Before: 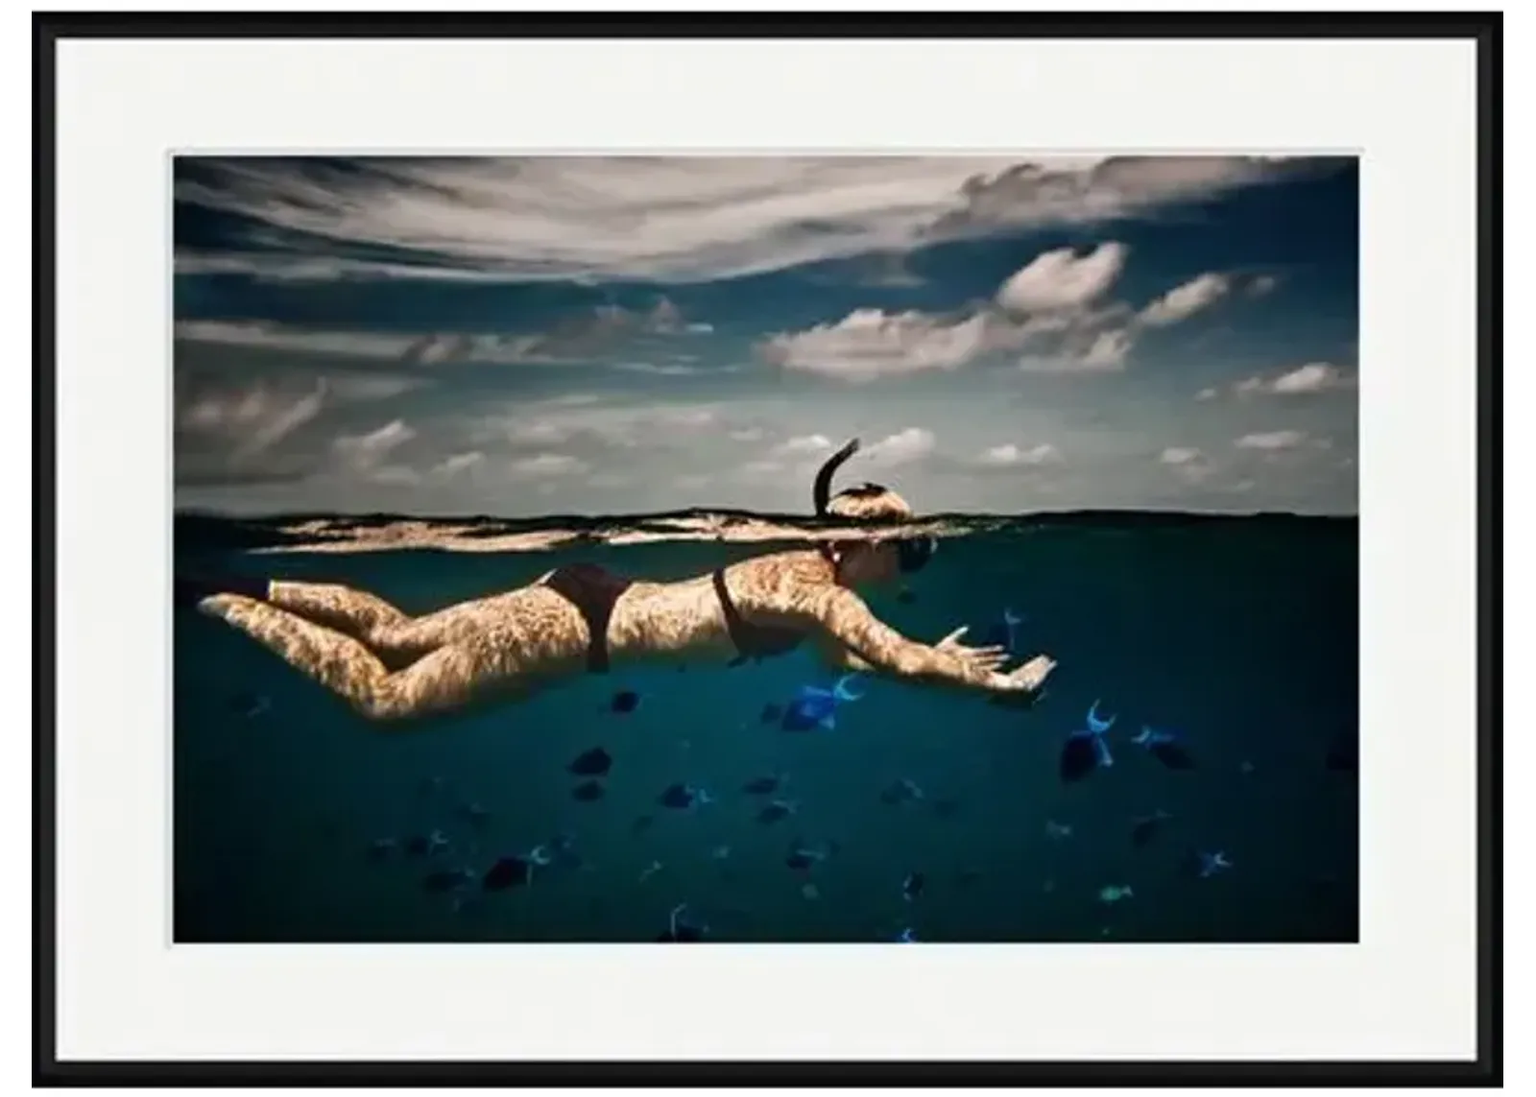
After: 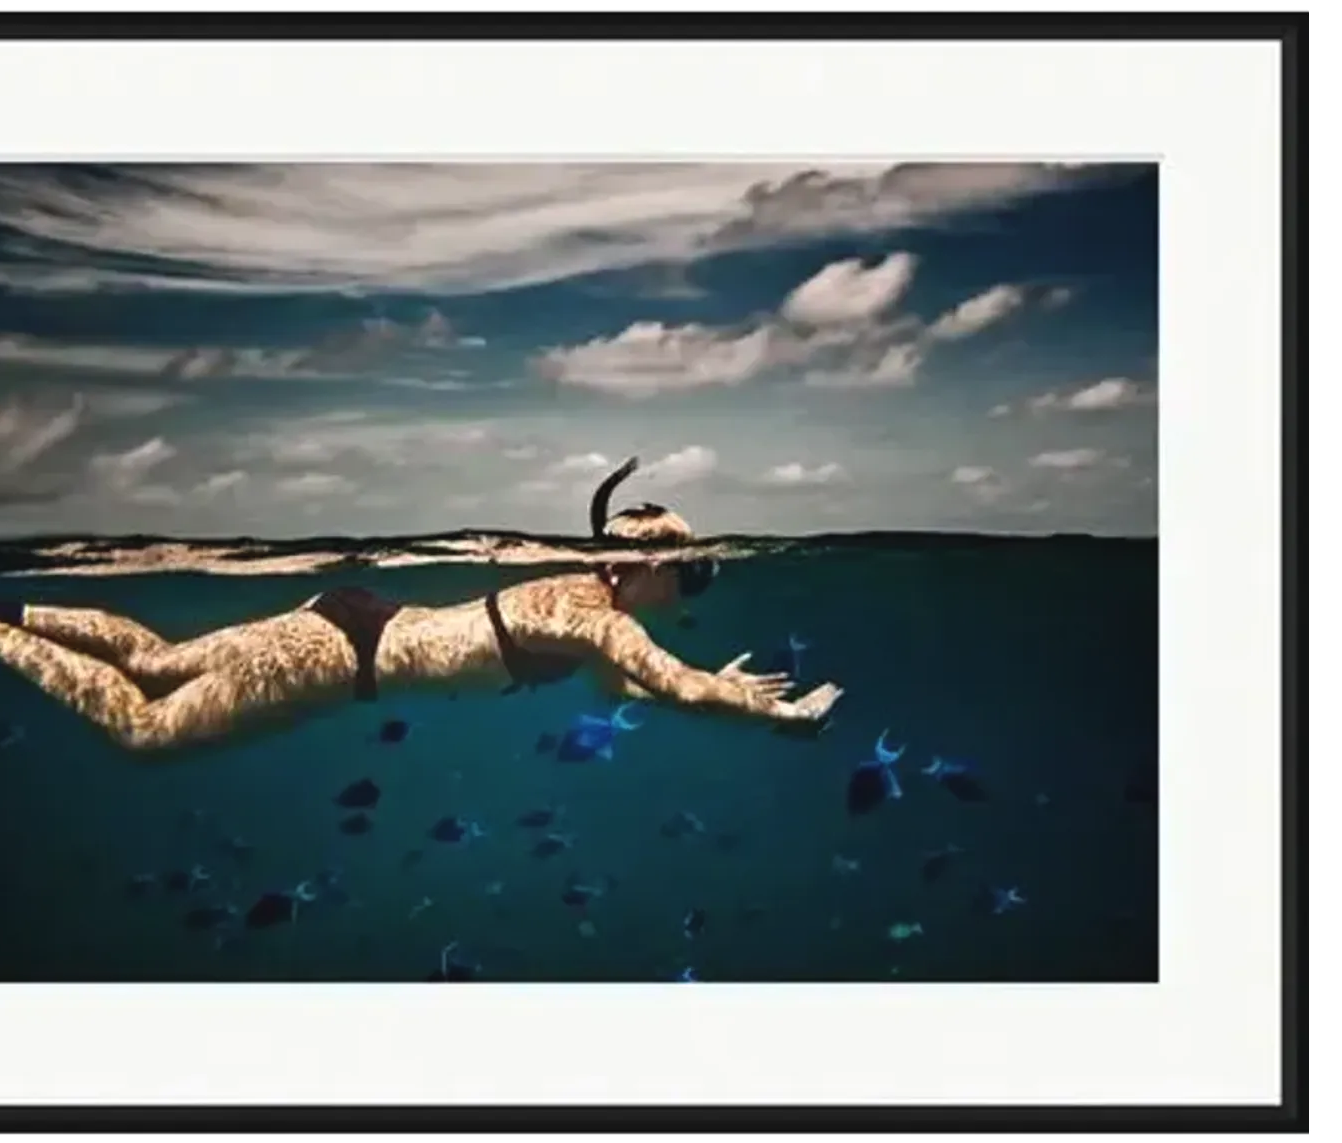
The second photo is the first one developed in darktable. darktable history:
exposure: black level correction -0.004, exposure 0.051 EV, compensate highlight preservation false
crop: left 16.088%
